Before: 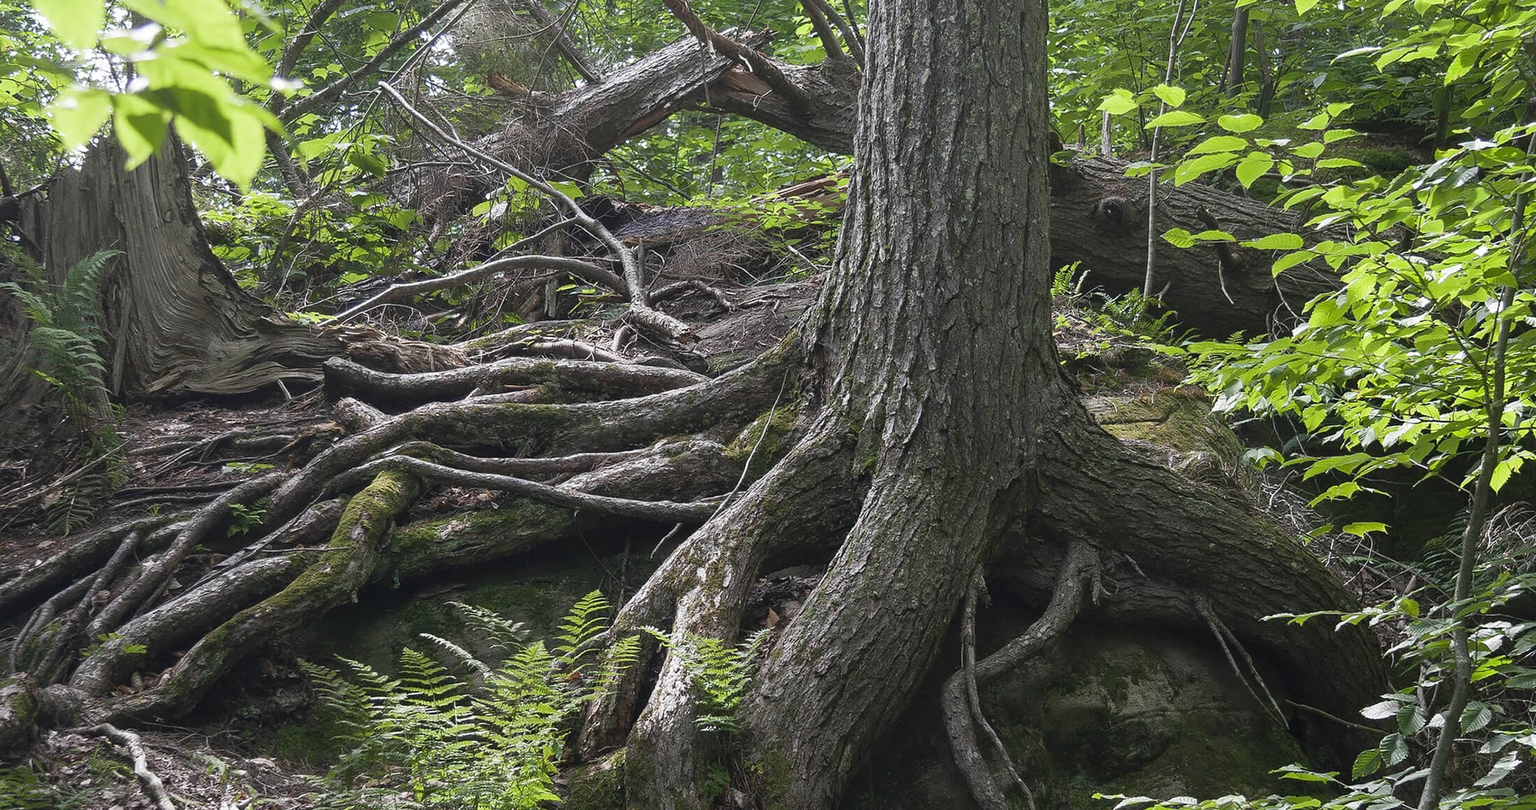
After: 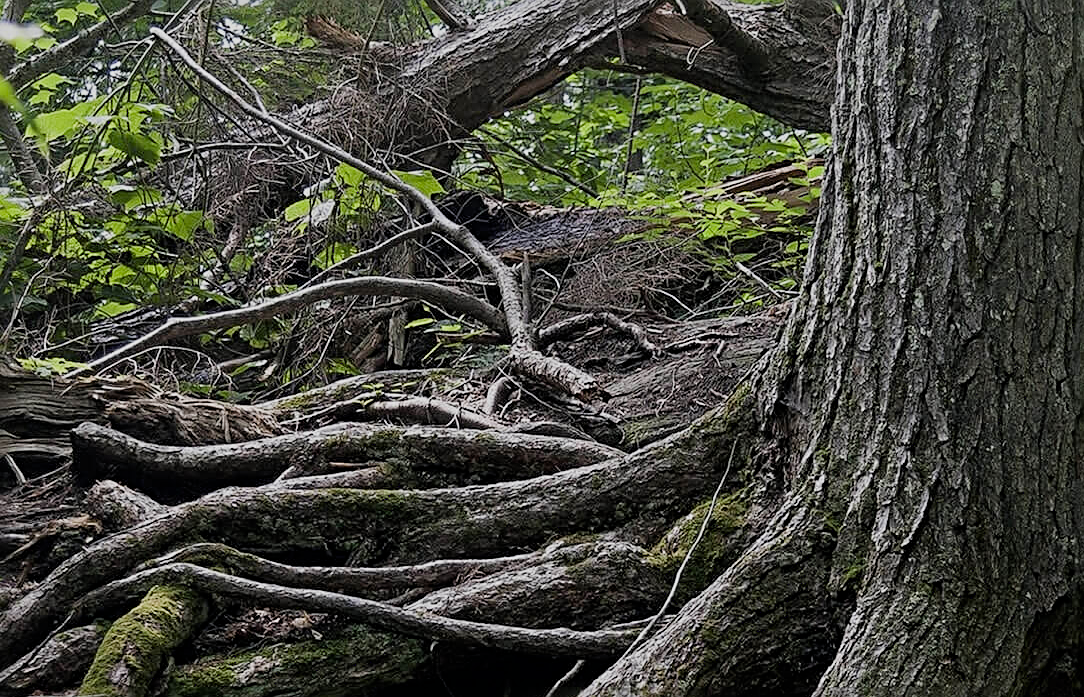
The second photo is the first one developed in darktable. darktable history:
sharpen: radius 4
crop: left 17.835%, top 7.675%, right 32.881%, bottom 32.213%
exposure: black level correction 0.009, exposure -0.159 EV, compensate highlight preservation false
contrast brightness saturation: saturation 0.1
filmic rgb: black relative exposure -7.65 EV, white relative exposure 4.56 EV, hardness 3.61
